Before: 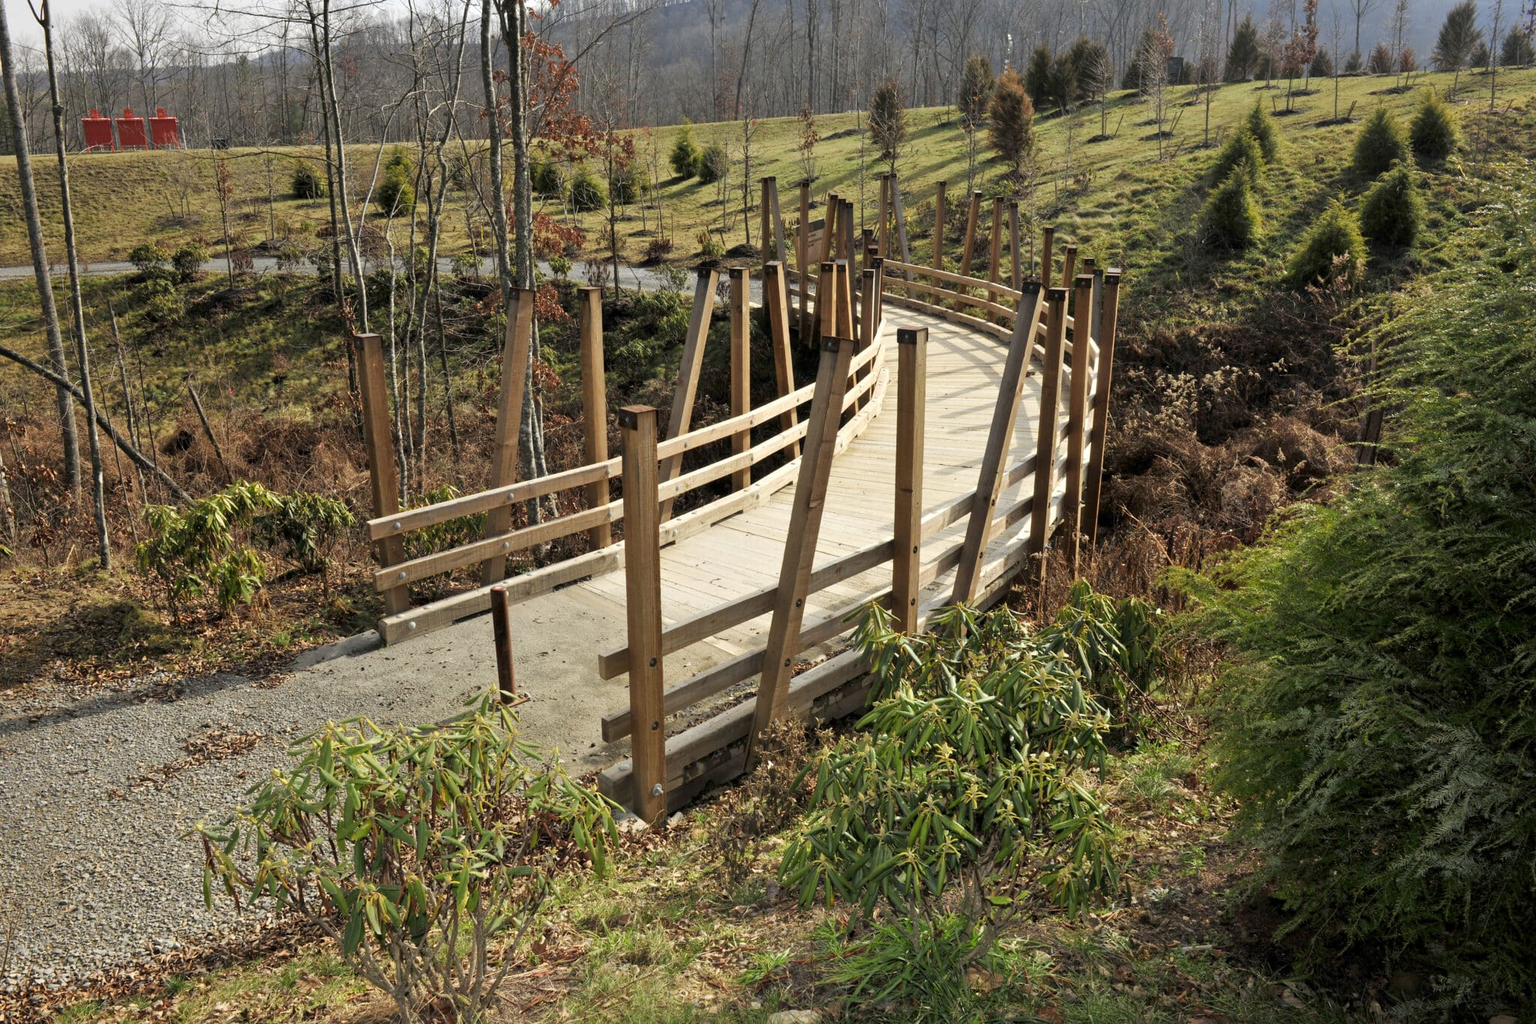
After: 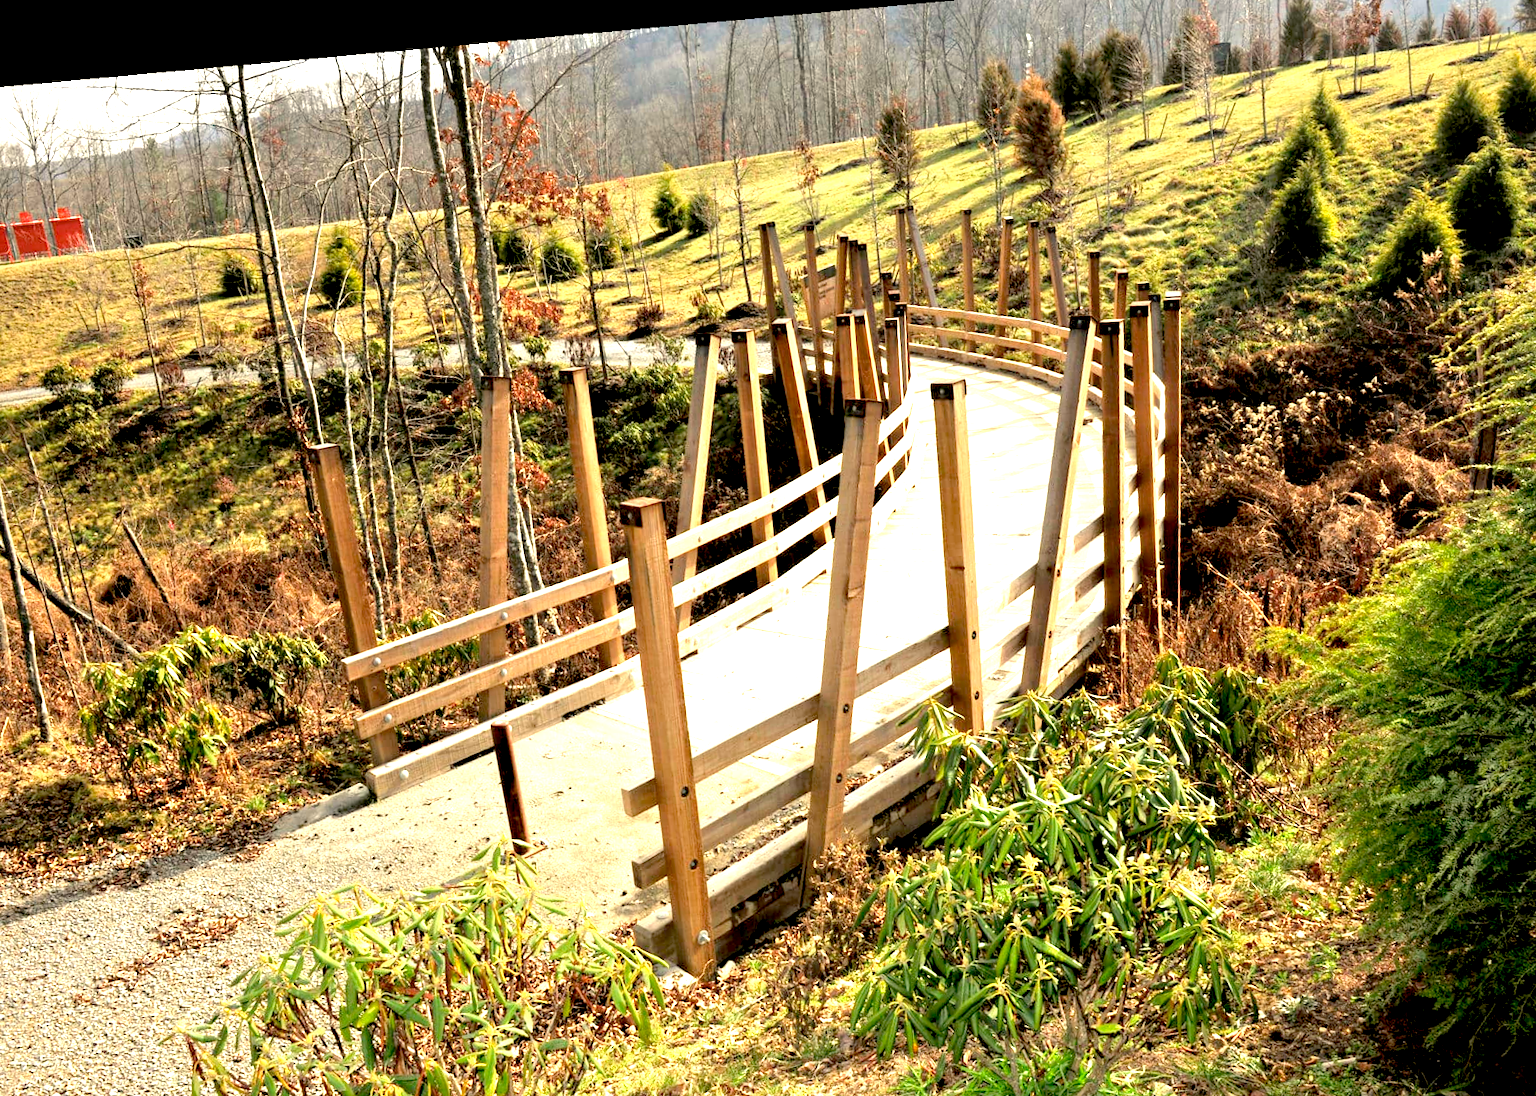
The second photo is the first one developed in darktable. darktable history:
white balance: red 1.029, blue 0.92
crop and rotate: left 7.196%, top 4.574%, right 10.605%, bottom 13.178%
shadows and highlights: radius 93.07, shadows -14.46, white point adjustment 0.23, highlights 31.48, compress 48.23%, highlights color adjustment 52.79%, soften with gaussian
rotate and perspective: rotation -5.2°, automatic cropping off
exposure: black level correction 0.009, exposure 1.425 EV, compensate highlight preservation false
